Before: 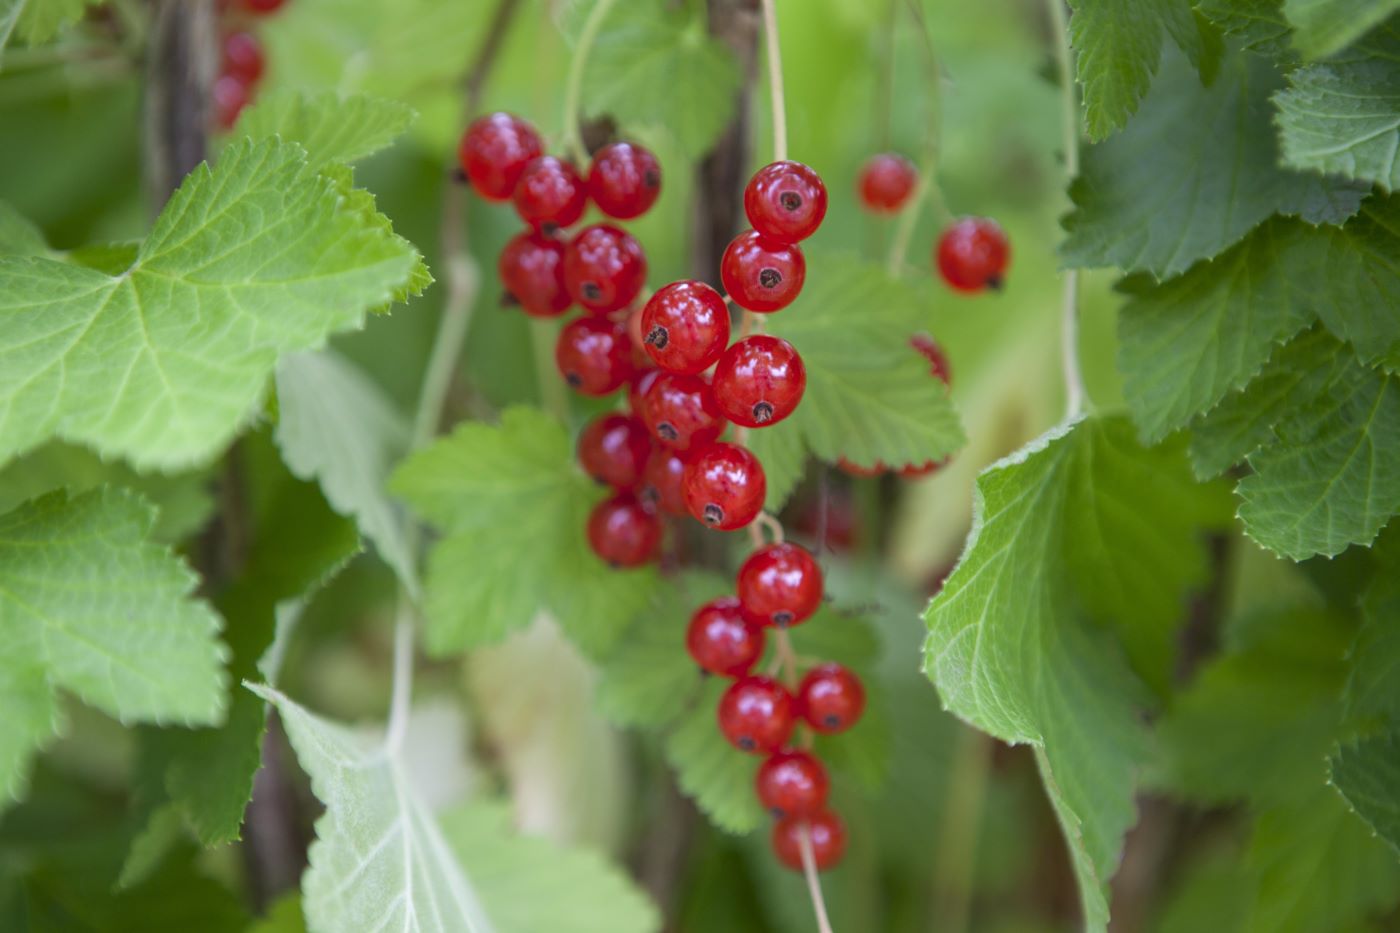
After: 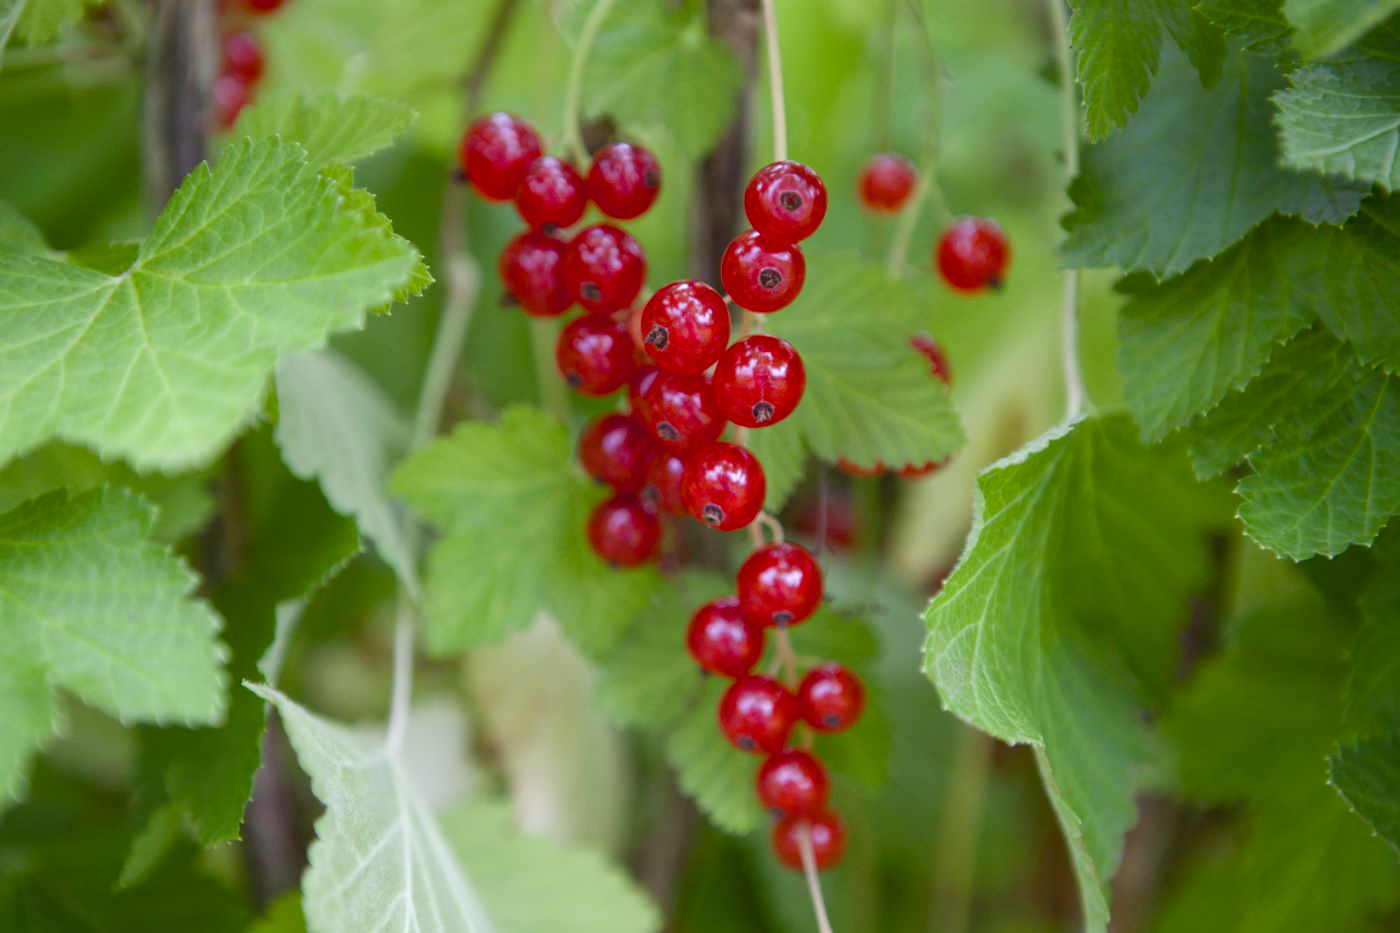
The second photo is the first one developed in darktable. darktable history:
white balance: red 1, blue 1
color balance rgb: perceptual saturation grading › global saturation 20%, perceptual saturation grading › highlights -25%, perceptual saturation grading › shadows 25%
